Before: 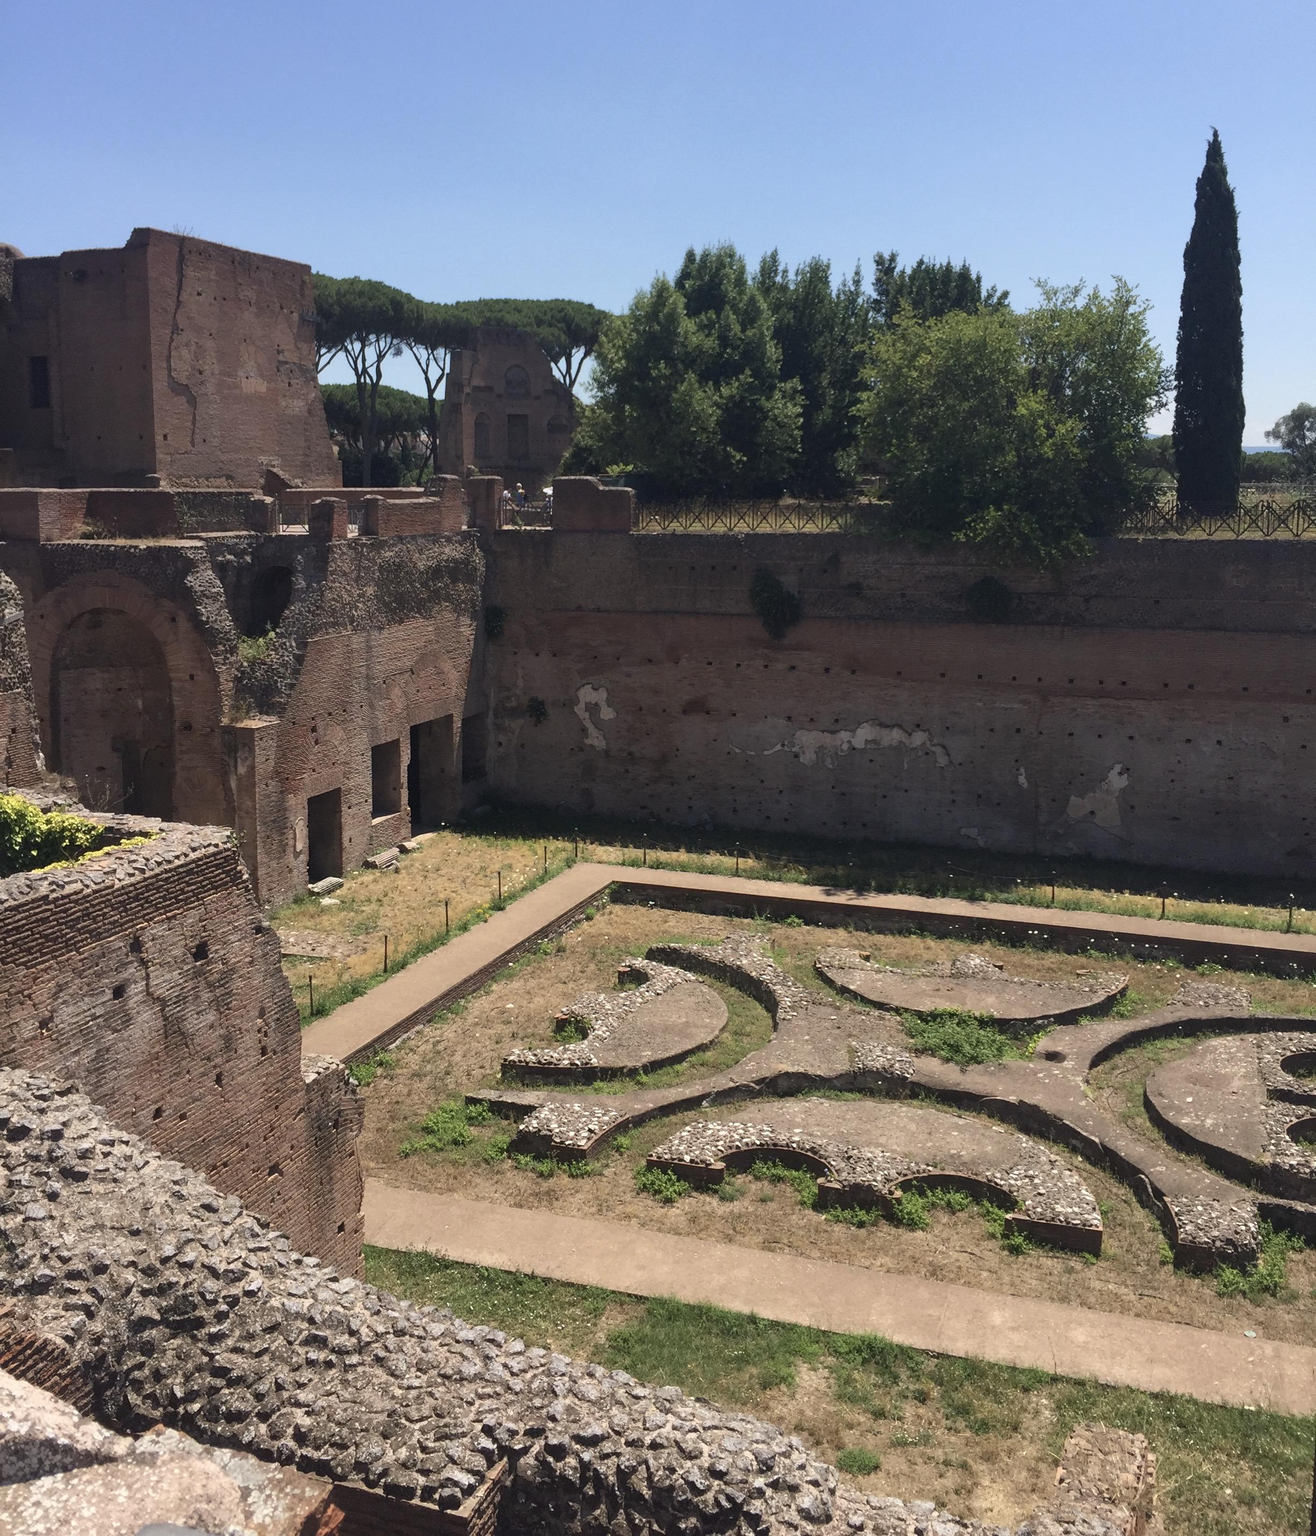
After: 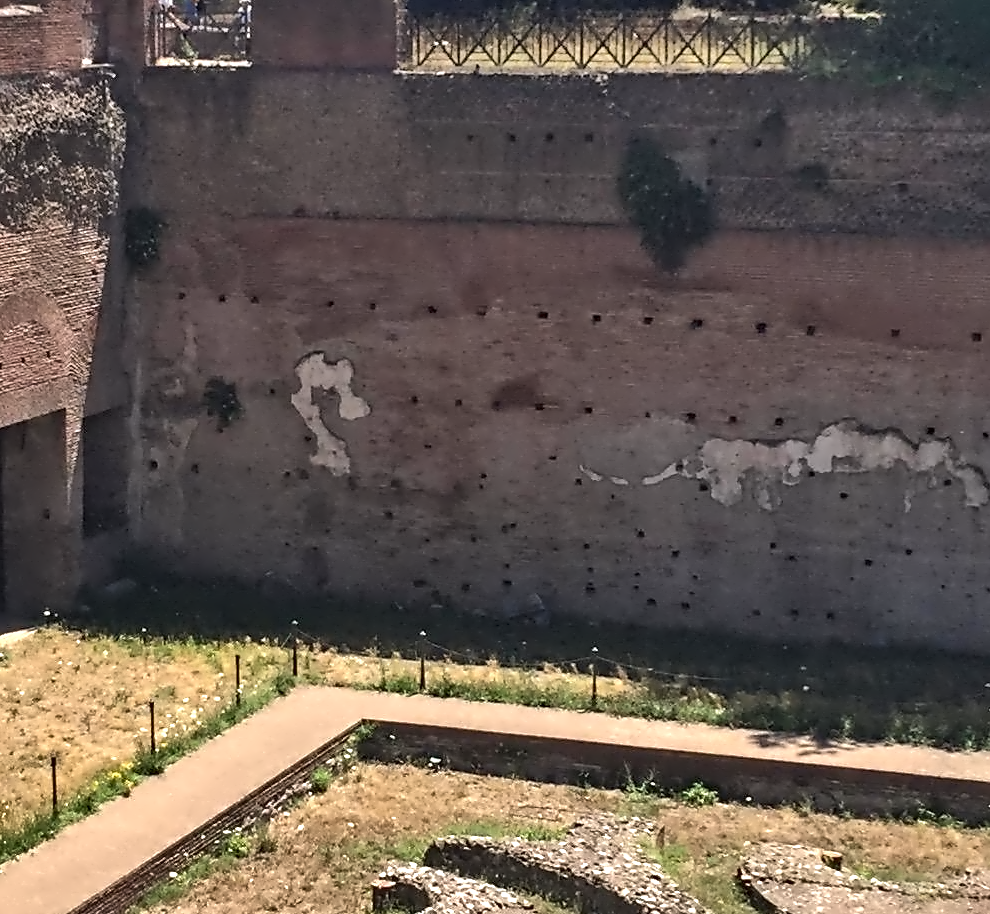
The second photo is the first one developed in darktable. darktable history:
contrast equalizer: octaves 7, y [[0.5, 0.542, 0.583, 0.625, 0.667, 0.708], [0.5 ×6], [0.5 ×6], [0, 0.033, 0.067, 0.1, 0.133, 0.167], [0, 0.05, 0.1, 0.15, 0.2, 0.25]]
exposure: black level correction 0, exposure 0.5 EV, compensate exposure bias true, compensate highlight preservation false
shadows and highlights: shadows color adjustment 97.66%, soften with gaussian
crop: left 31.751%, top 32.172%, right 27.8%, bottom 35.83%
